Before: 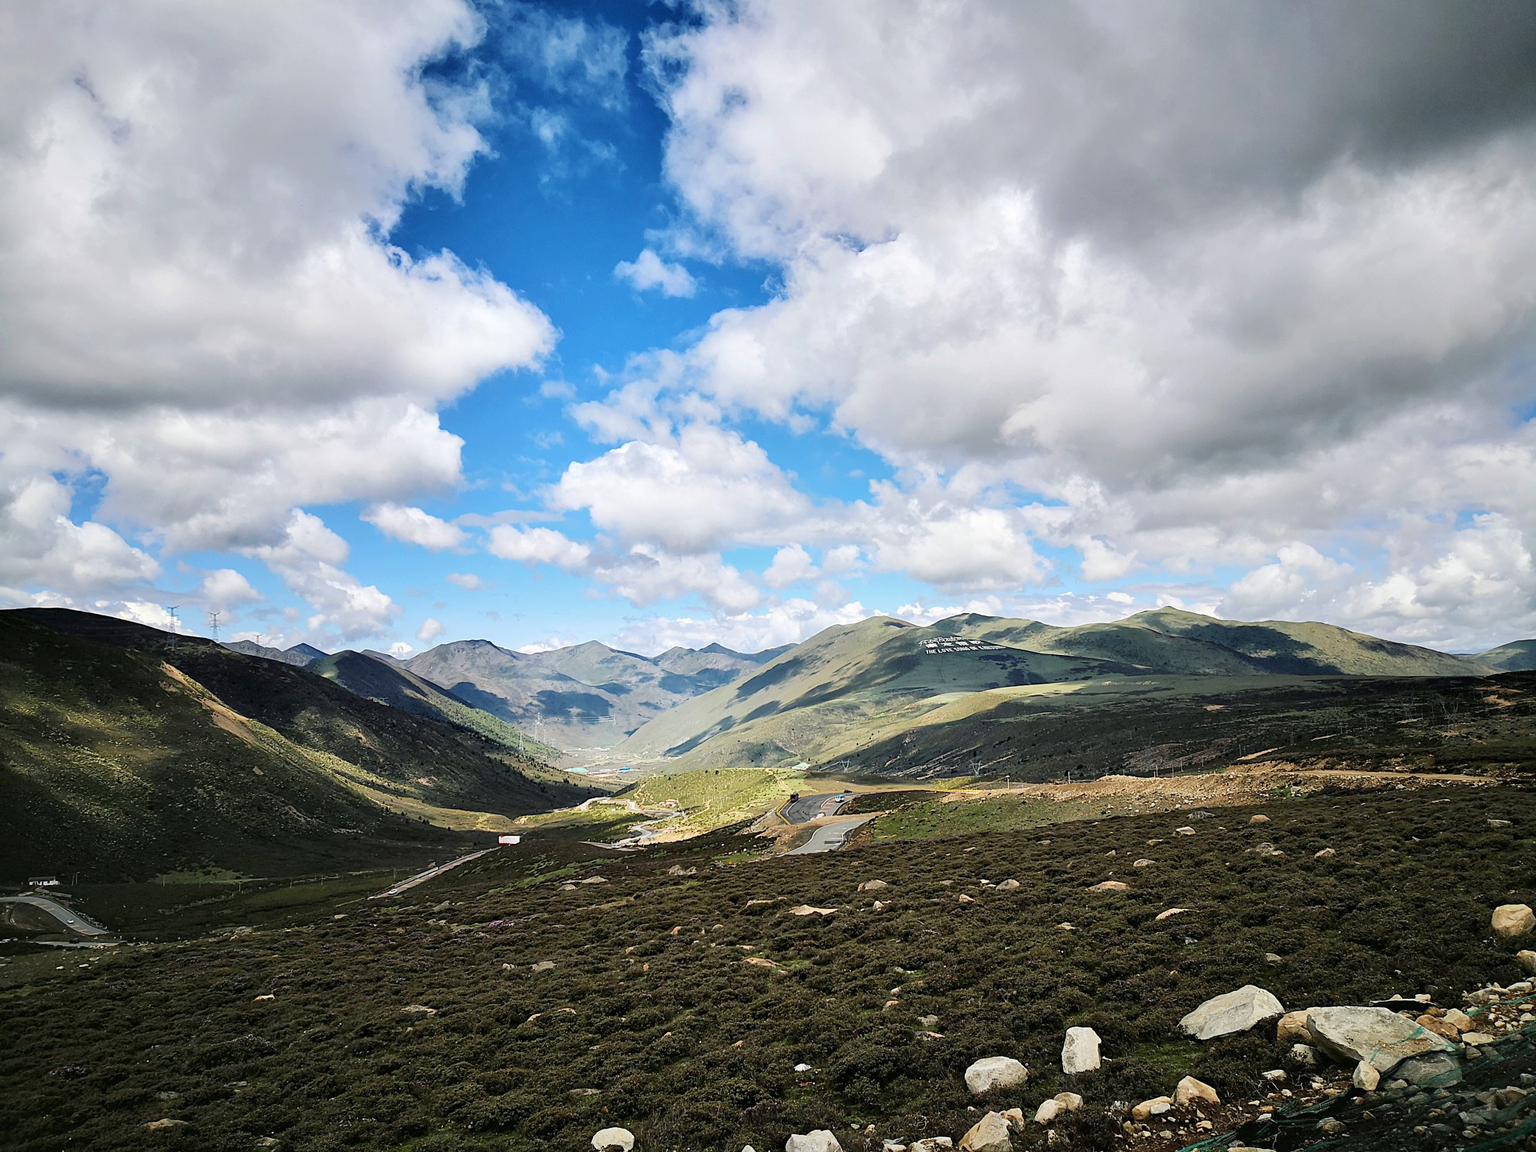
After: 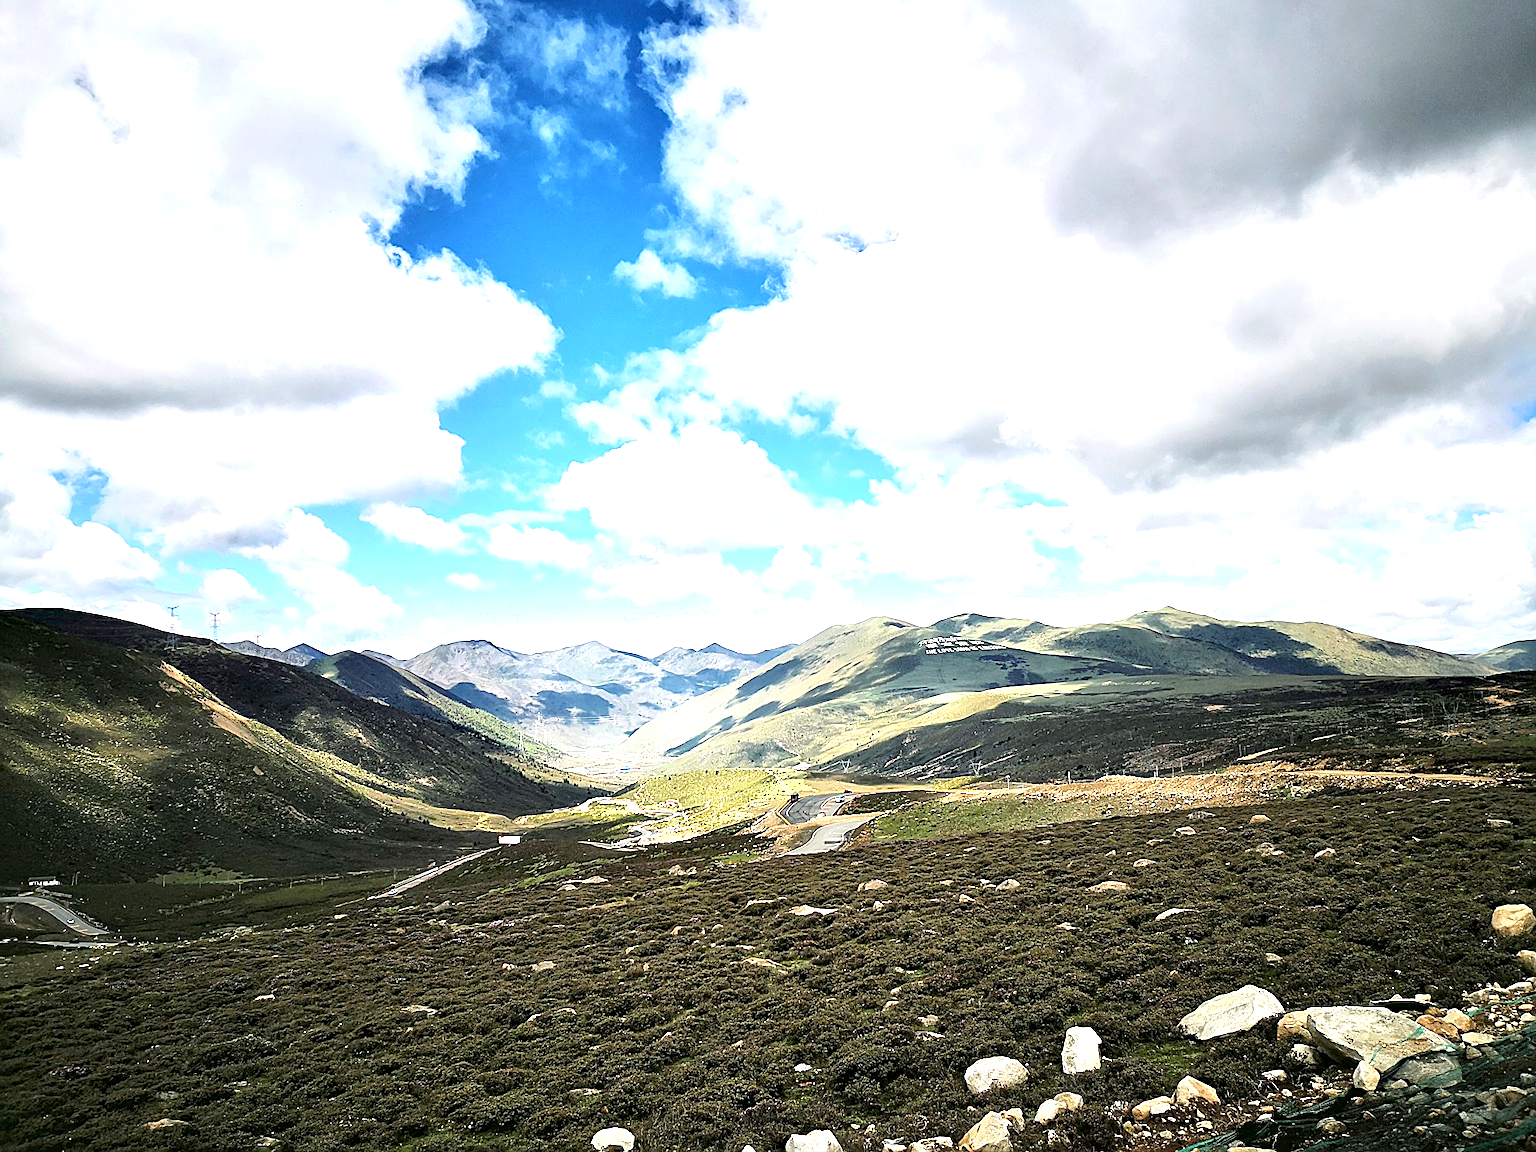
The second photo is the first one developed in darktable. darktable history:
sharpen: on, module defaults
exposure: black level correction 0.001, exposure 1 EV, compensate highlight preservation false
